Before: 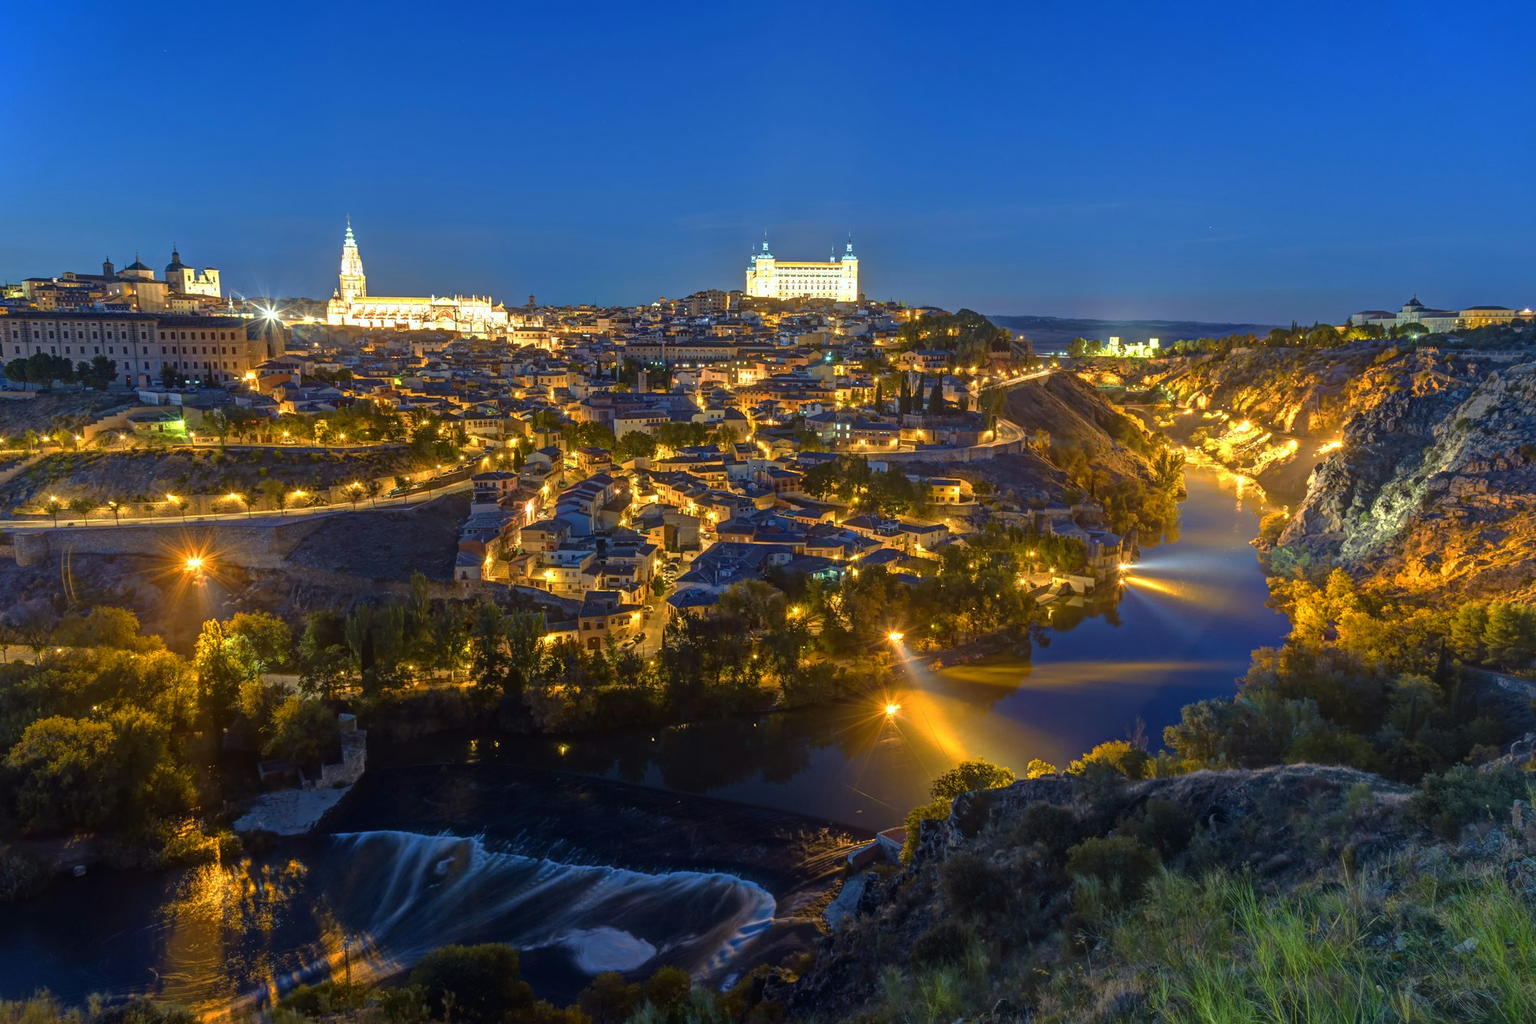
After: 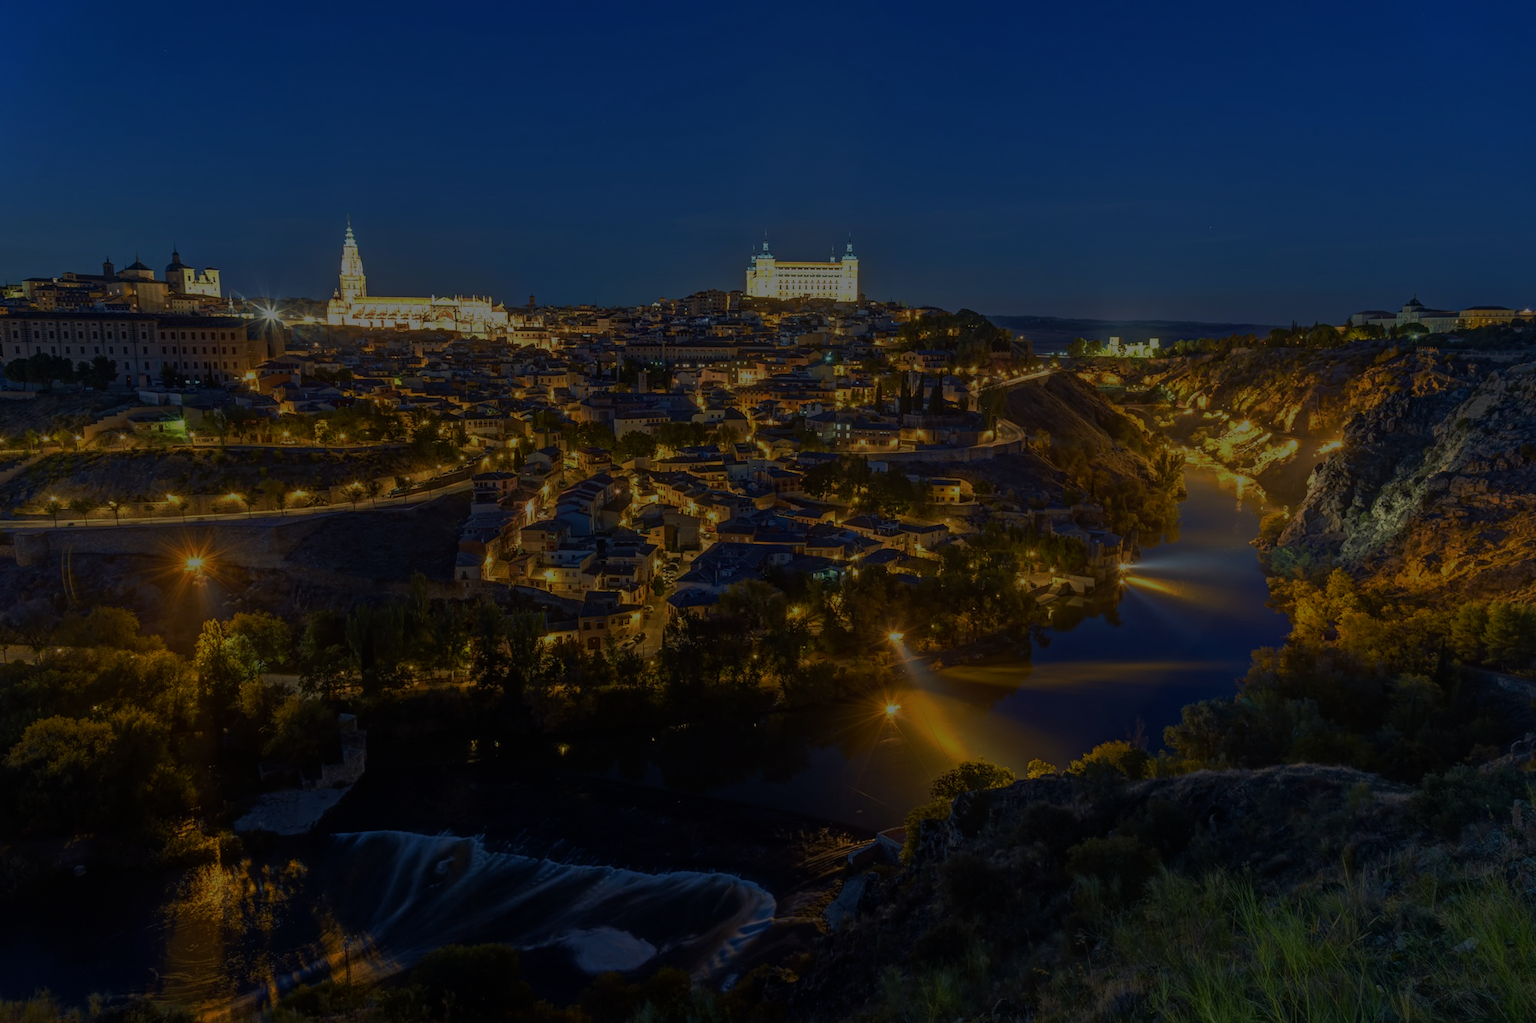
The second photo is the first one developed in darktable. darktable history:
exposure: exposure -2.399 EV, compensate exposure bias true, compensate highlight preservation false
